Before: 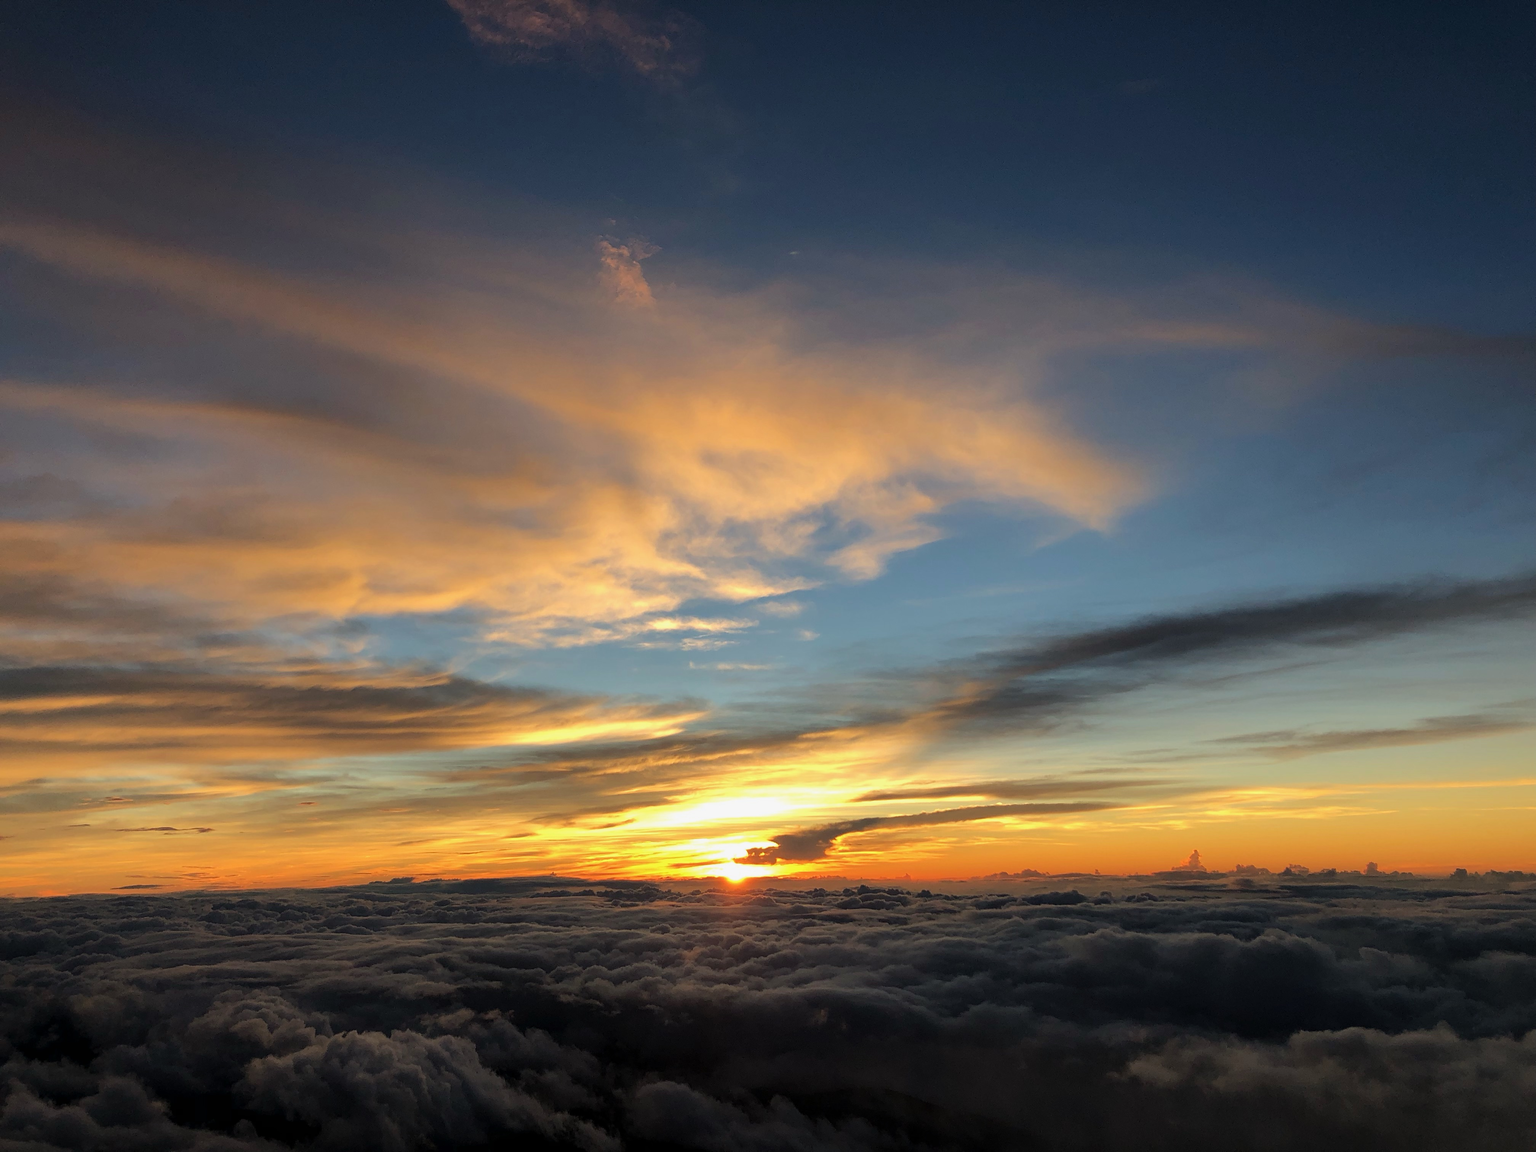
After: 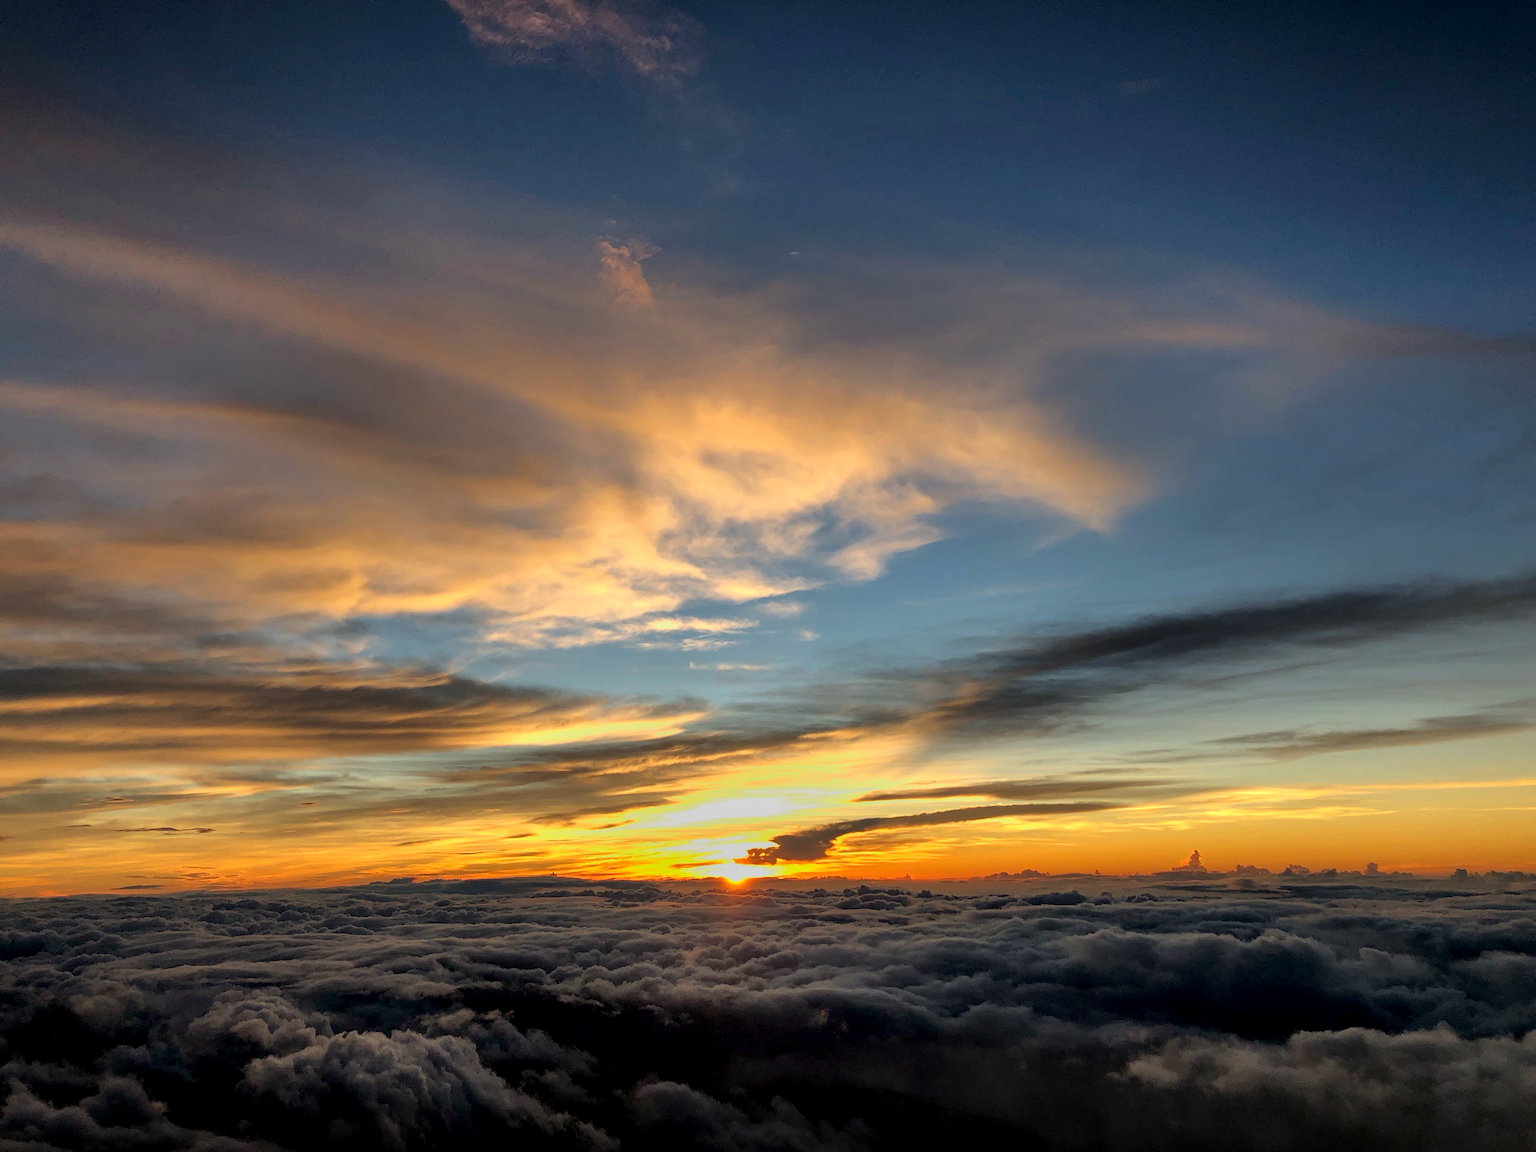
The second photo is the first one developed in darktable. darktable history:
local contrast: on, module defaults
tone equalizer: -7 EV -0.63 EV, -6 EV 1 EV, -5 EV -0.45 EV, -4 EV 0.43 EV, -3 EV 0.41 EV, -2 EV 0.15 EV, -1 EV -0.15 EV, +0 EV -0.39 EV, smoothing diameter 25%, edges refinement/feathering 10, preserve details guided filter
